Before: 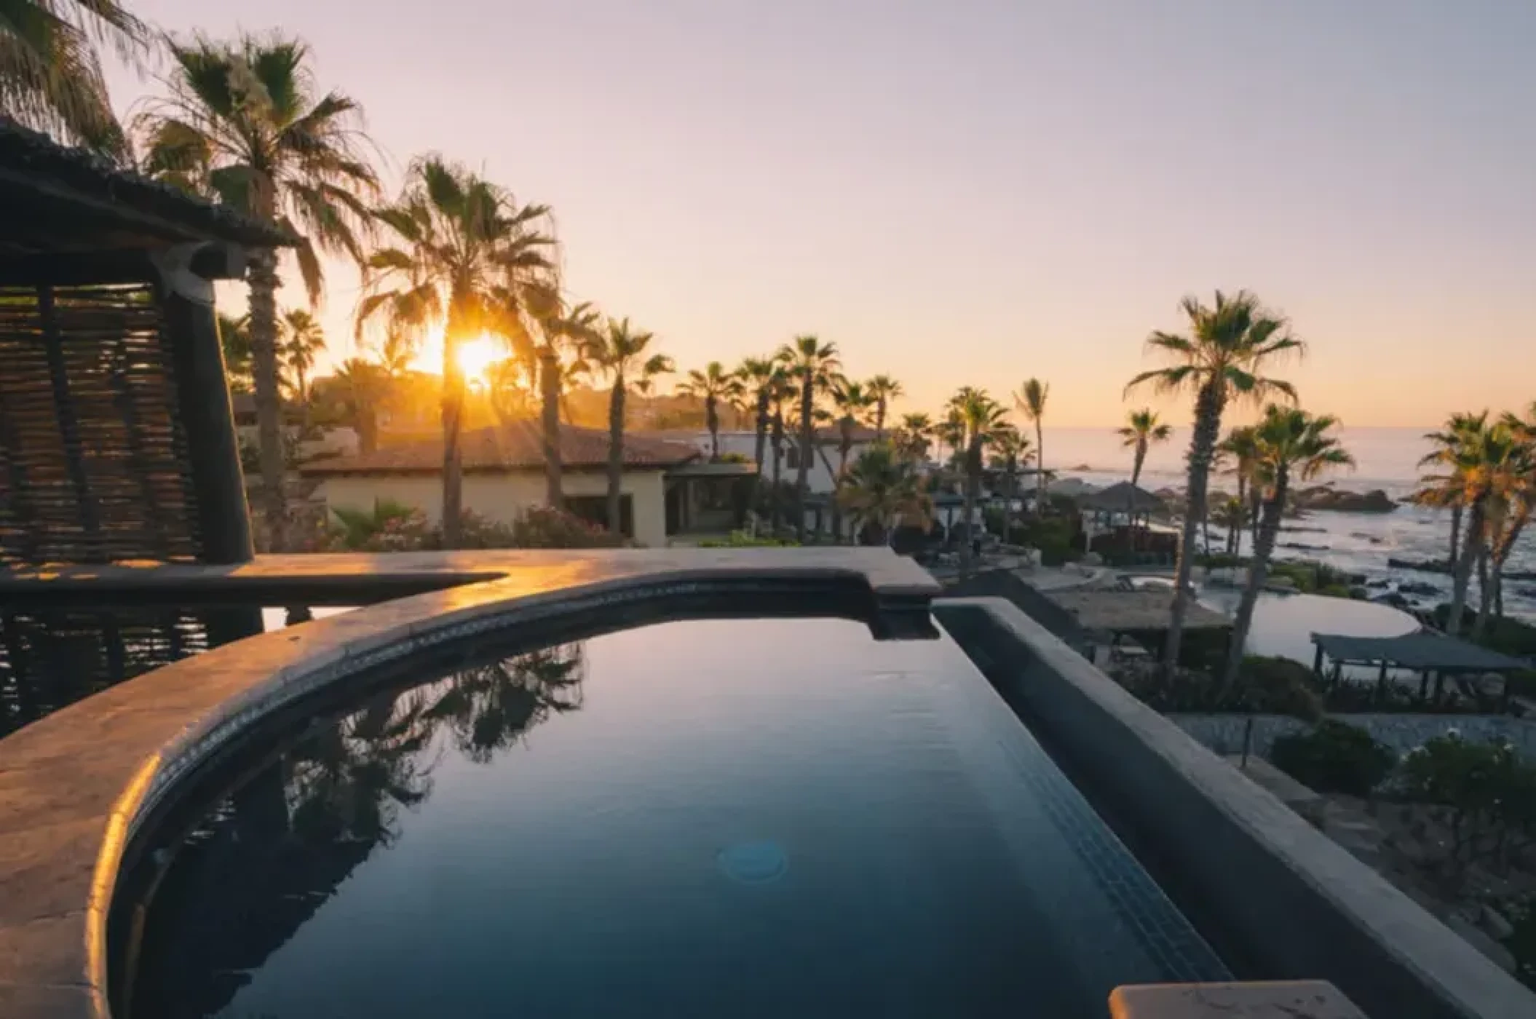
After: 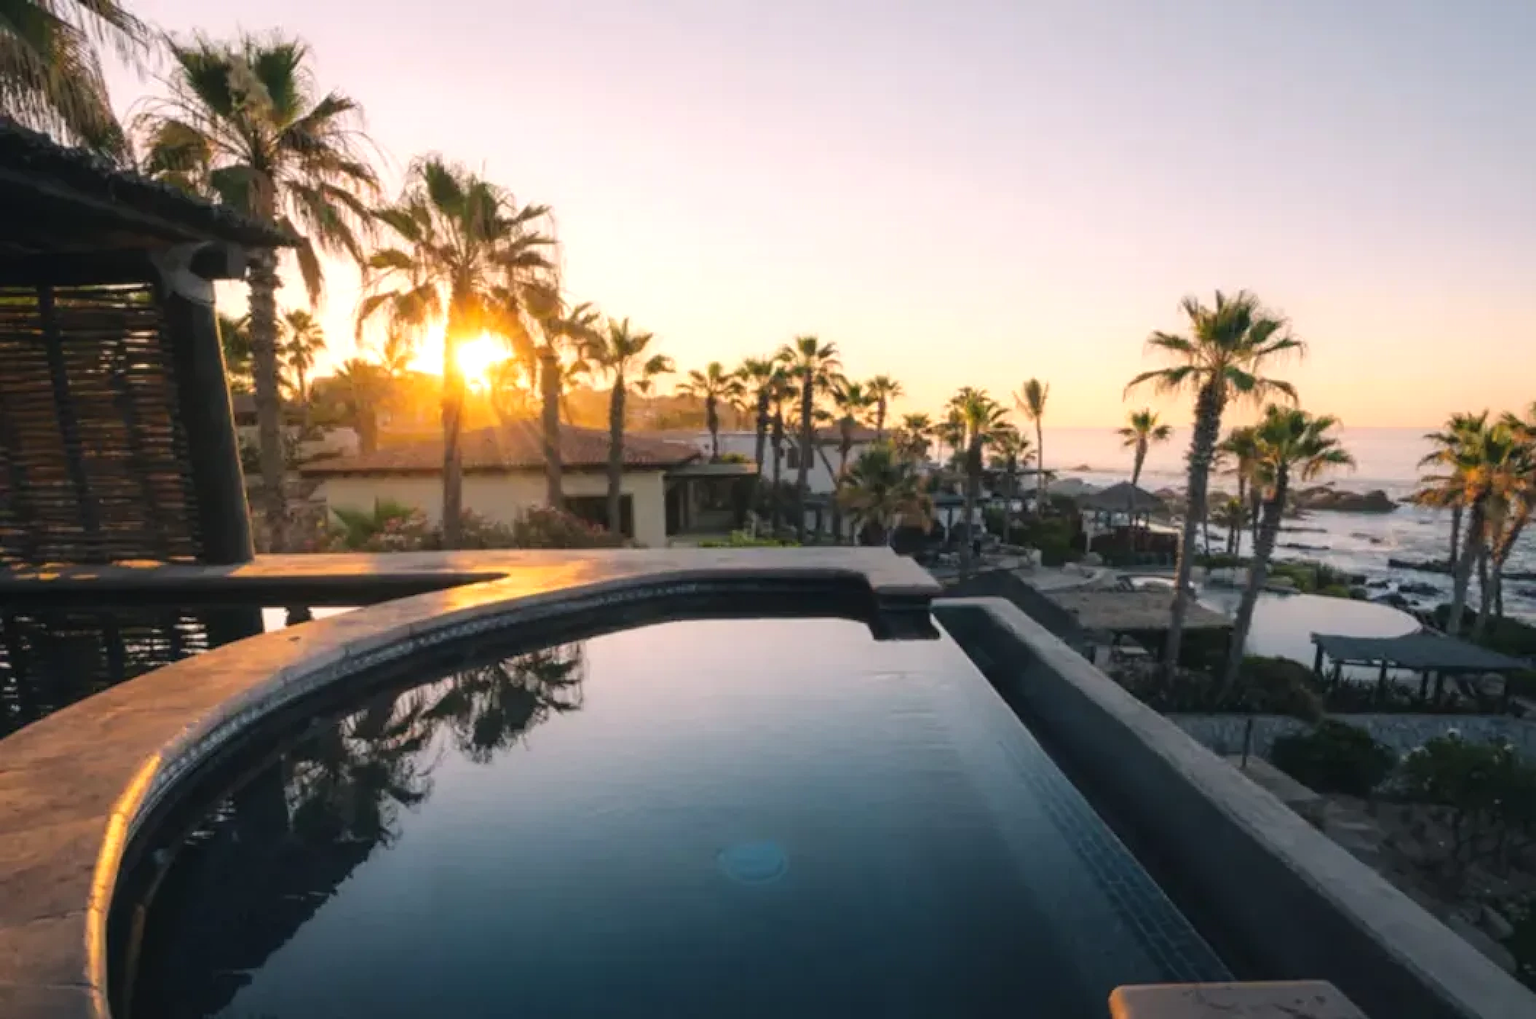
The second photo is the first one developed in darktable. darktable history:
exposure: compensate exposure bias true, compensate highlight preservation false
tone equalizer: -8 EV -0.404 EV, -7 EV -0.421 EV, -6 EV -0.309 EV, -5 EV -0.189 EV, -3 EV 0.223 EV, -2 EV 0.303 EV, -1 EV 0.389 EV, +0 EV 0.444 EV, mask exposure compensation -0.494 EV
